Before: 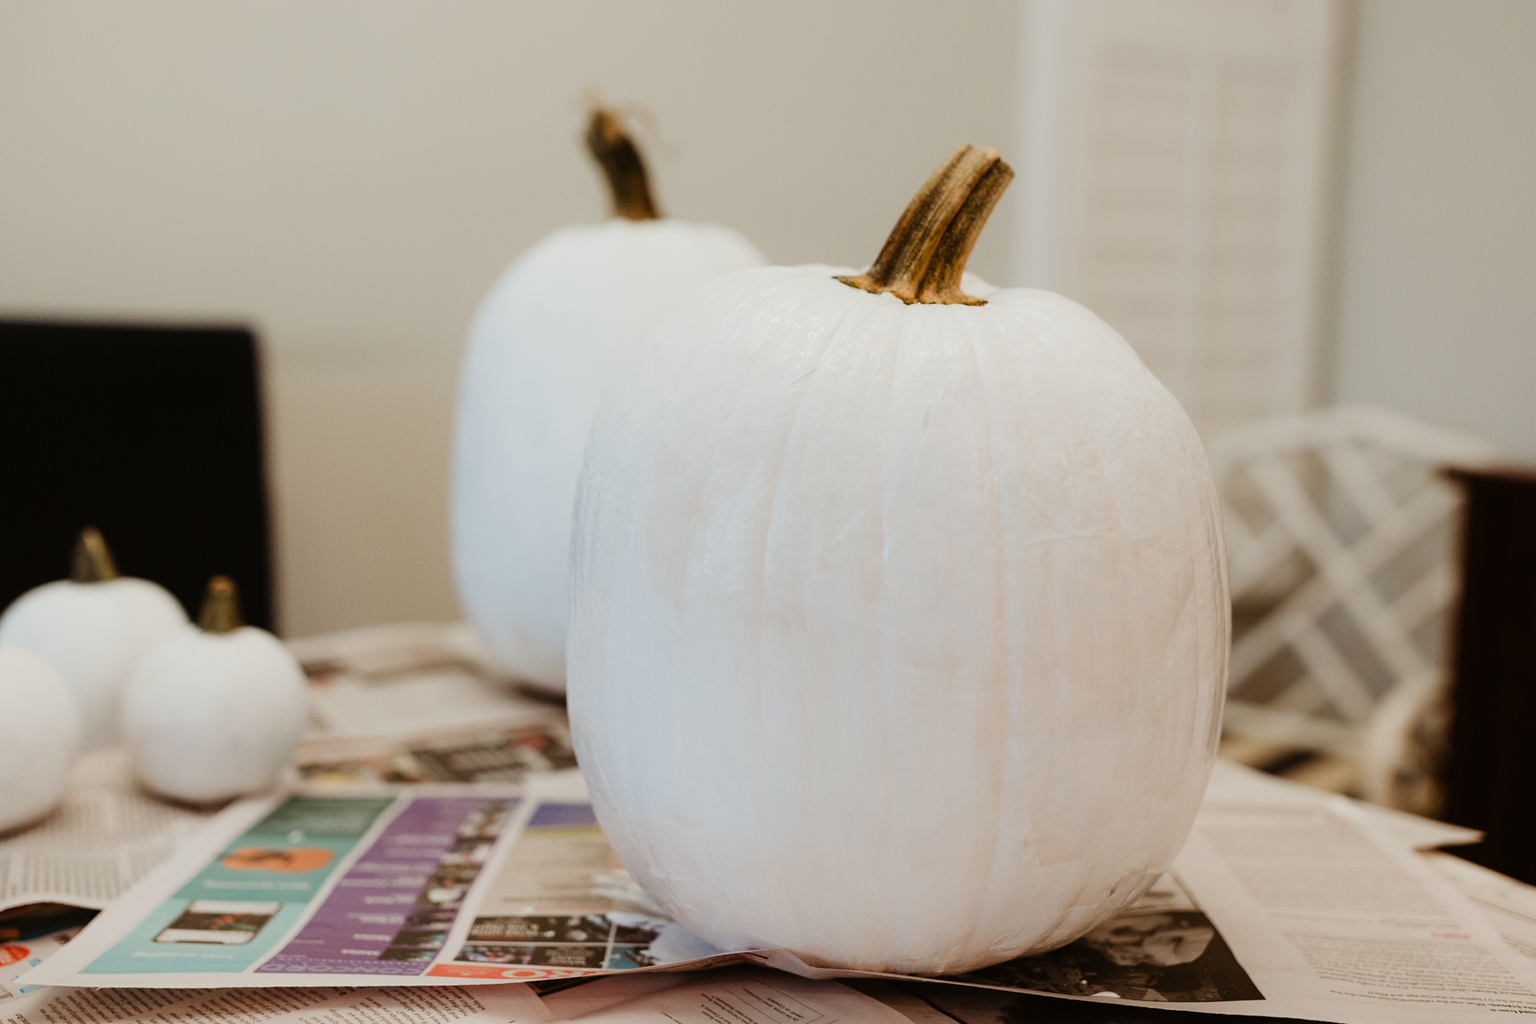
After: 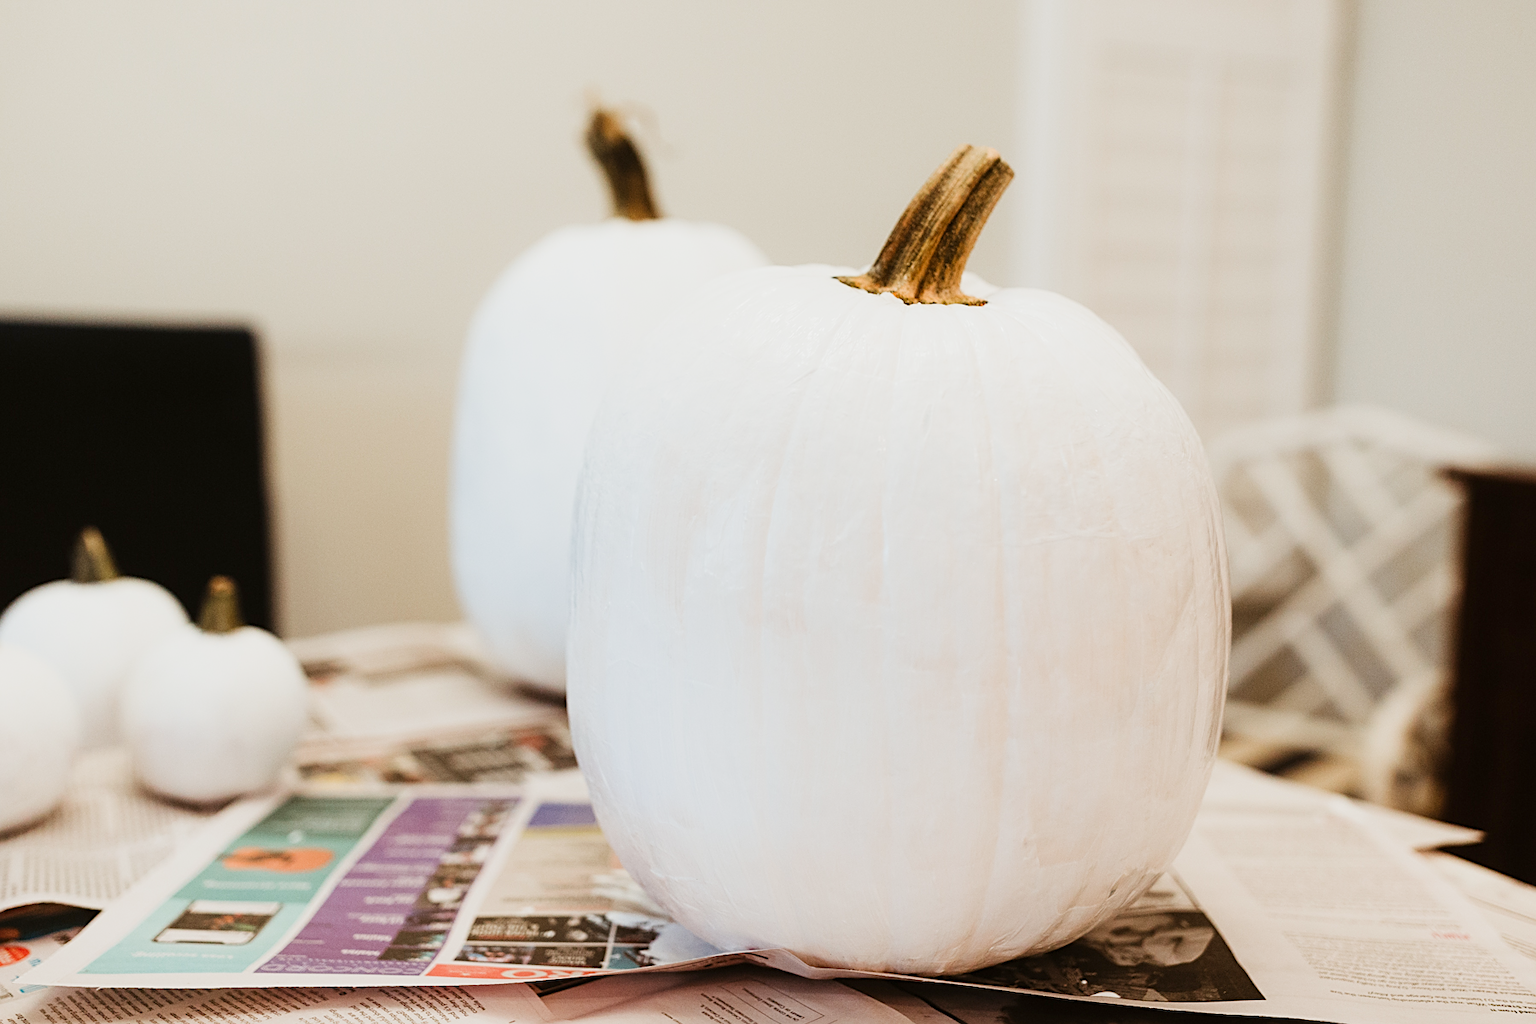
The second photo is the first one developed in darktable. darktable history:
sigmoid: contrast 1.22, skew 0.65
exposure: exposure 0.661 EV, compensate highlight preservation false
sharpen: on, module defaults
